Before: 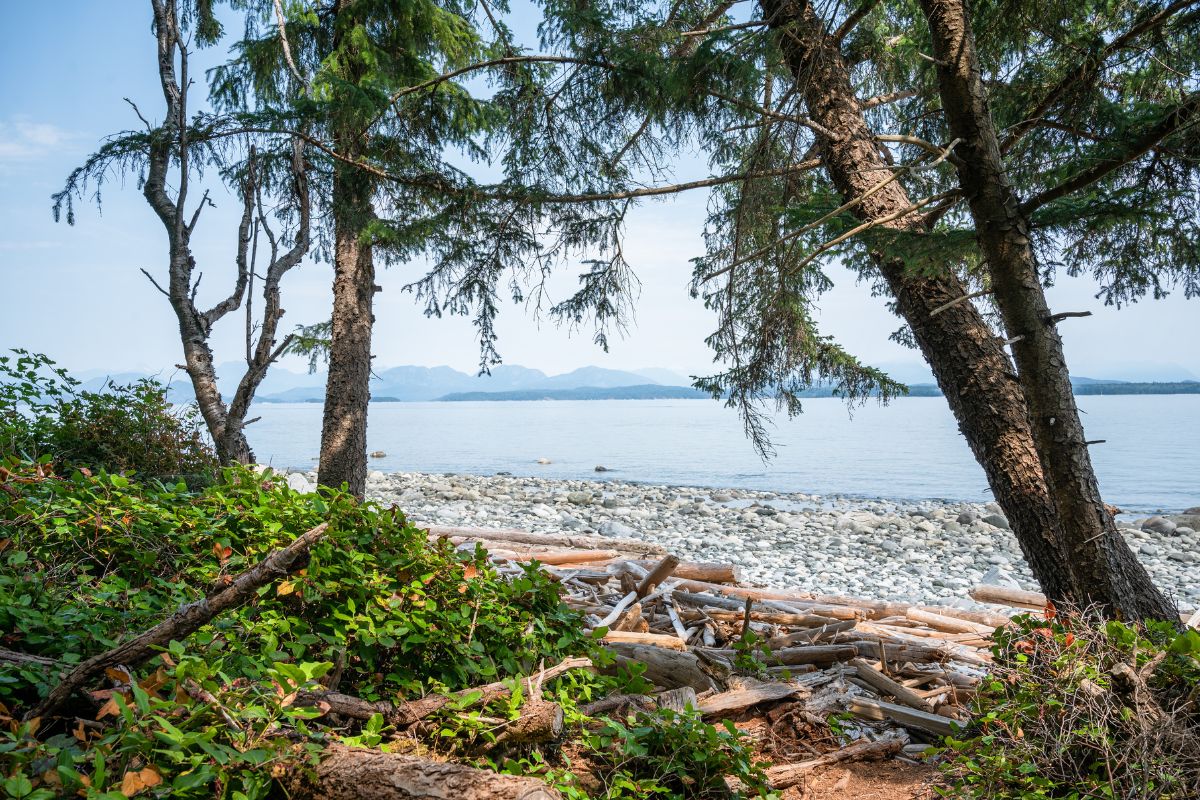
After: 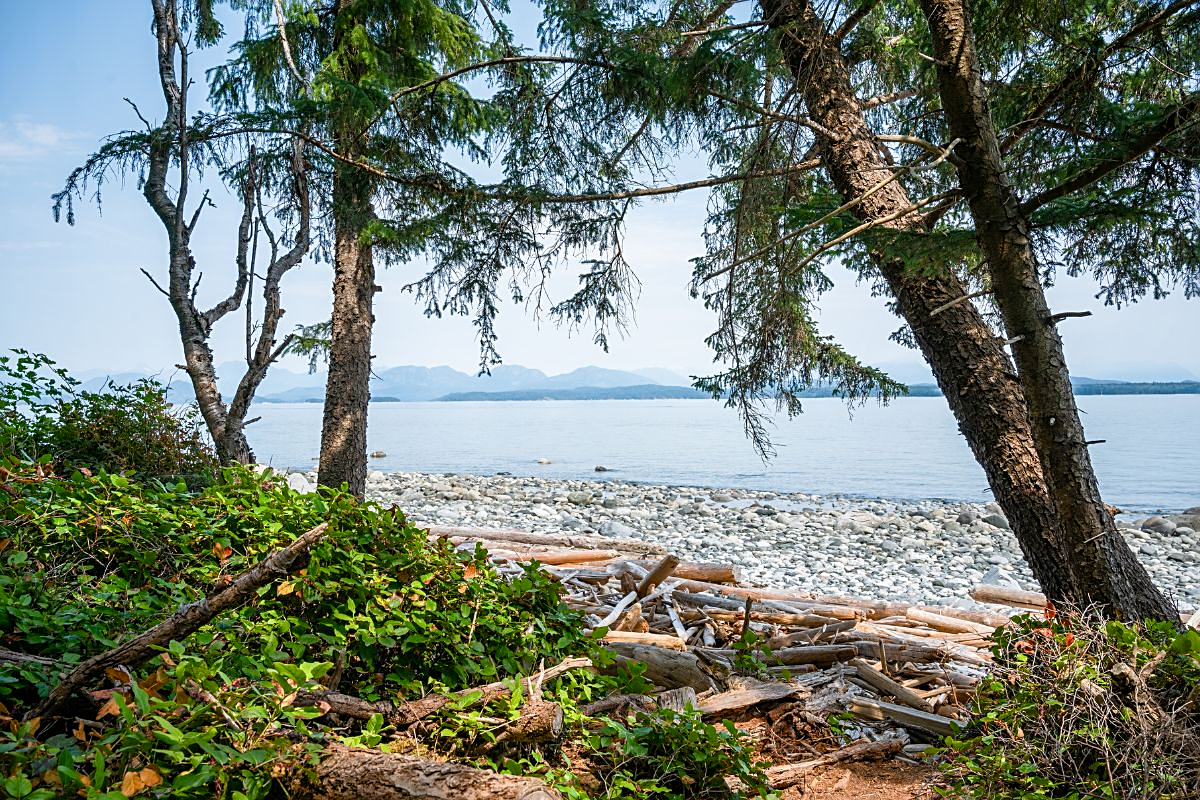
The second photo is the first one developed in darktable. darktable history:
color balance rgb: perceptual saturation grading › global saturation 20%, perceptual saturation grading › highlights -25%, perceptual saturation grading › shadows 25%
rotate and perspective: crop left 0, crop top 0
sharpen: on, module defaults
